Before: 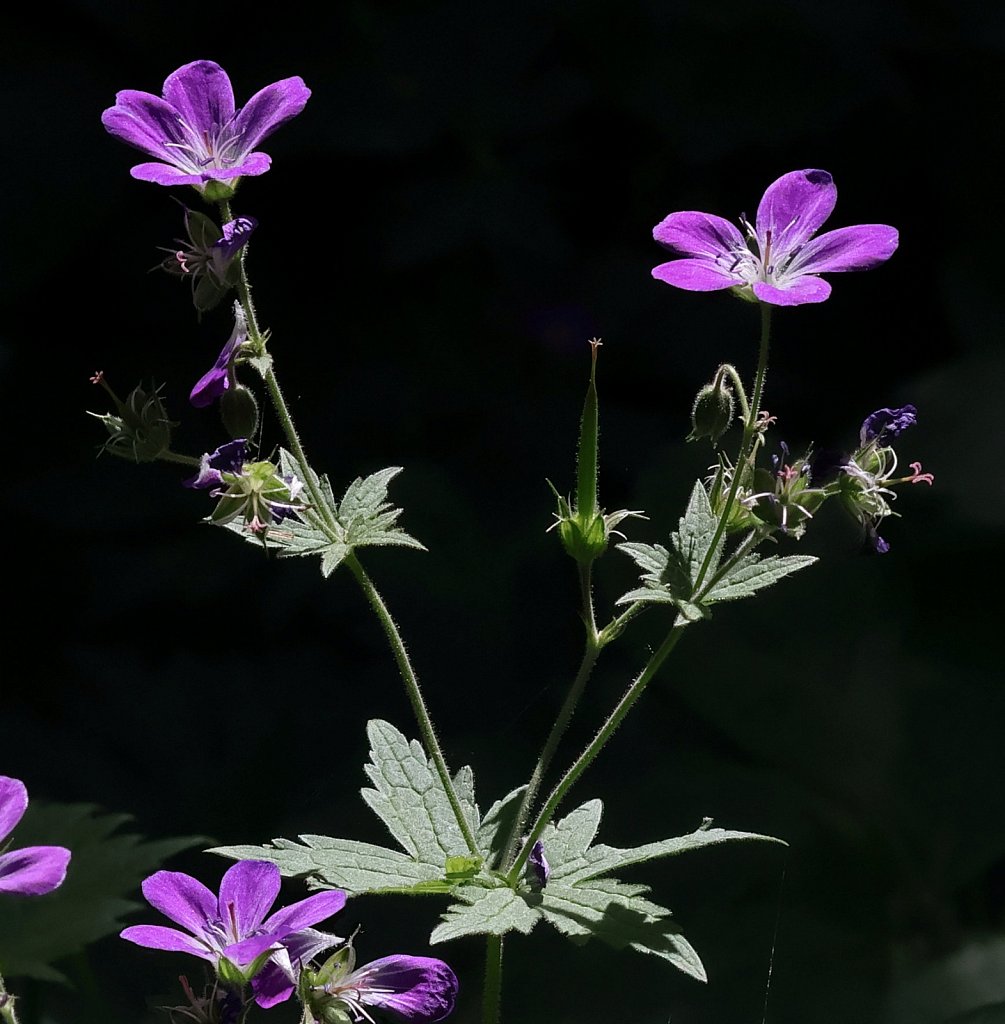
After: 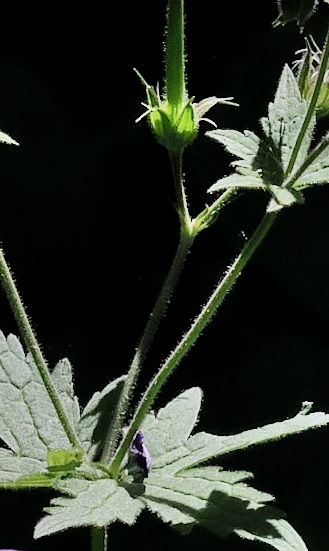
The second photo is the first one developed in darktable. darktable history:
shadows and highlights: soften with gaussian
crop: left 40.878%, top 39.176%, right 25.993%, bottom 3.081%
filmic rgb: white relative exposure 3.85 EV, hardness 4.3
exposure: compensate highlight preservation false
local contrast: mode bilateral grid, contrast 20, coarseness 50, detail 132%, midtone range 0.2
rotate and perspective: rotation -2°, crop left 0.022, crop right 0.978, crop top 0.049, crop bottom 0.951
